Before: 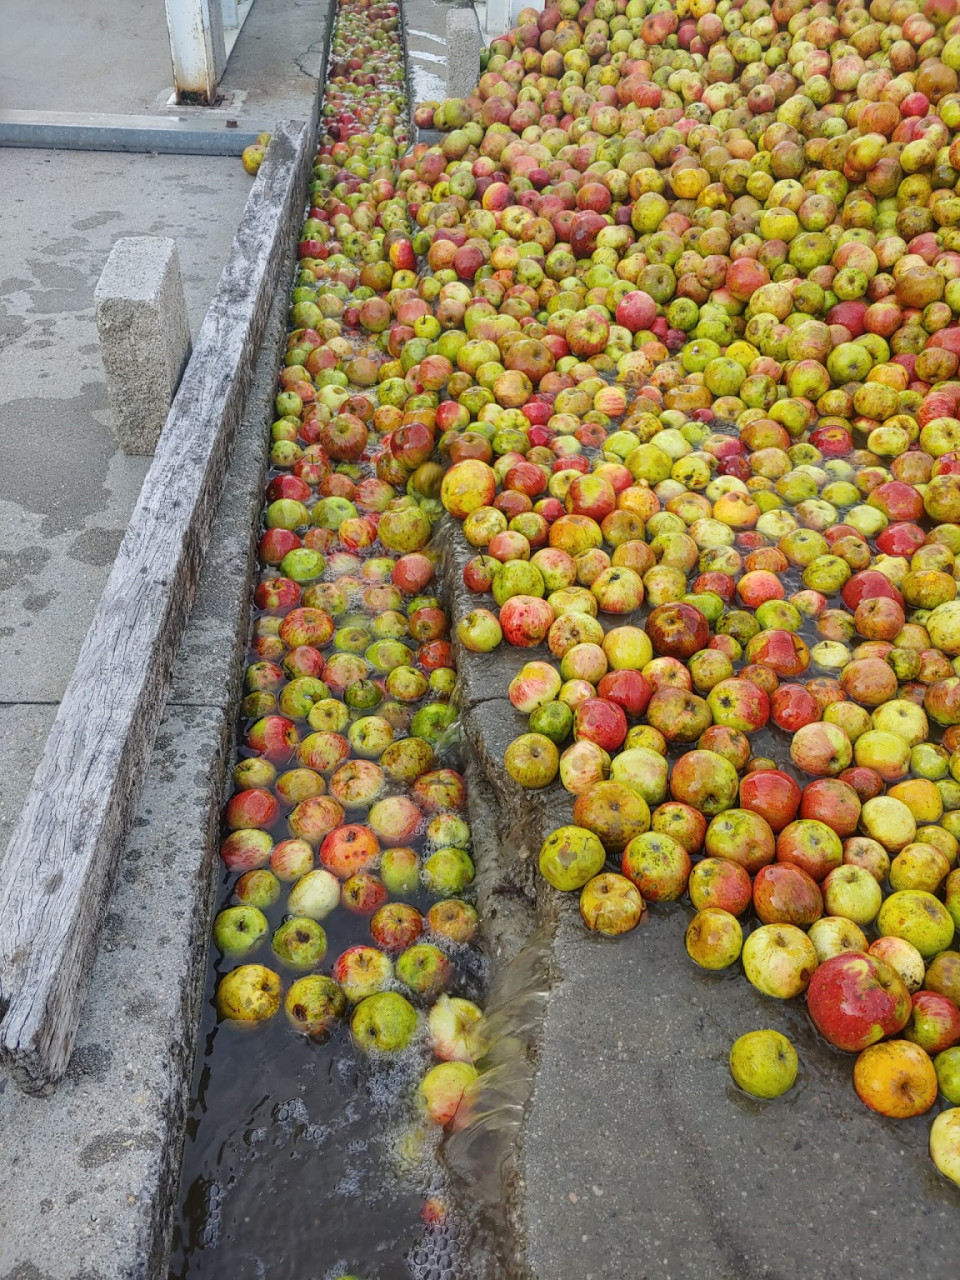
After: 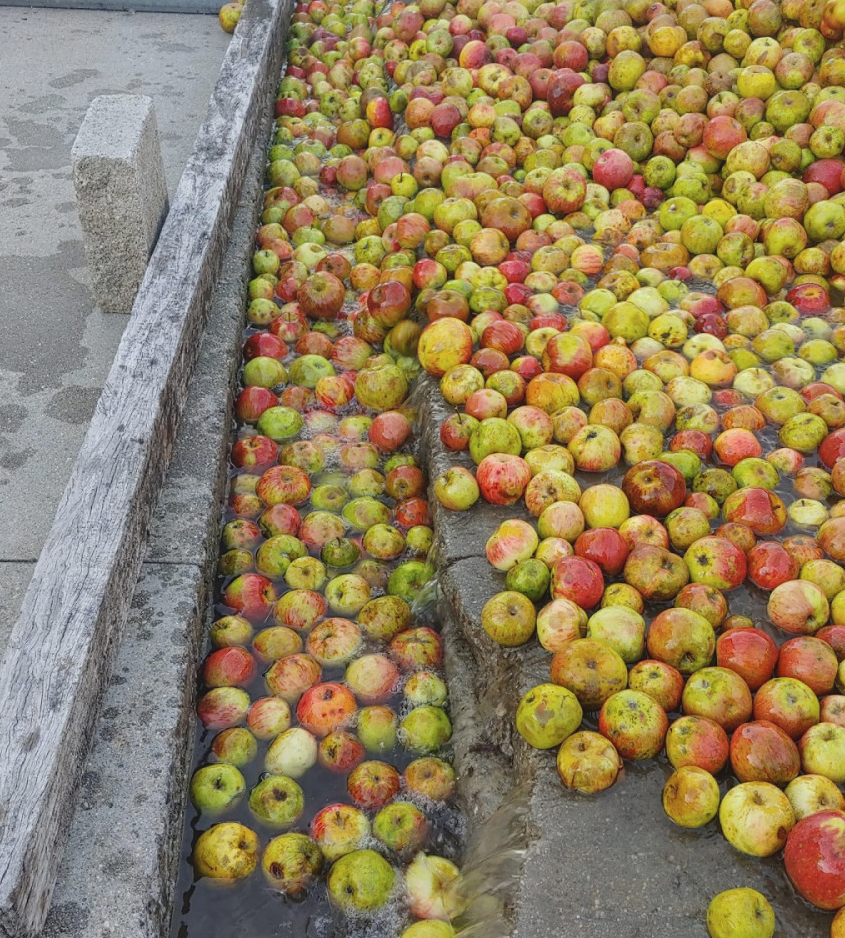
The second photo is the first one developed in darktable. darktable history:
contrast brightness saturation: contrast -0.09, saturation -0.087
crop and rotate: left 2.397%, top 11.162%, right 9.523%, bottom 15.505%
shadows and highlights: shadows 31.16, highlights 0.024, soften with gaussian
